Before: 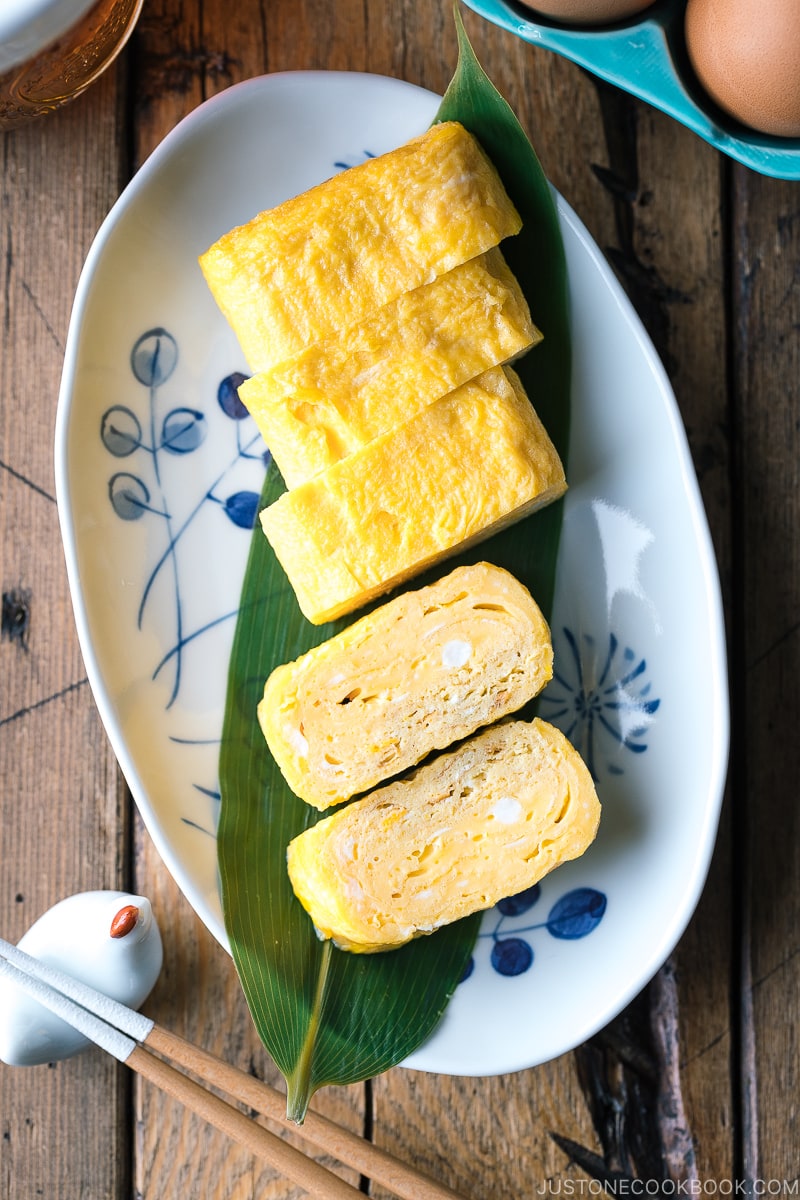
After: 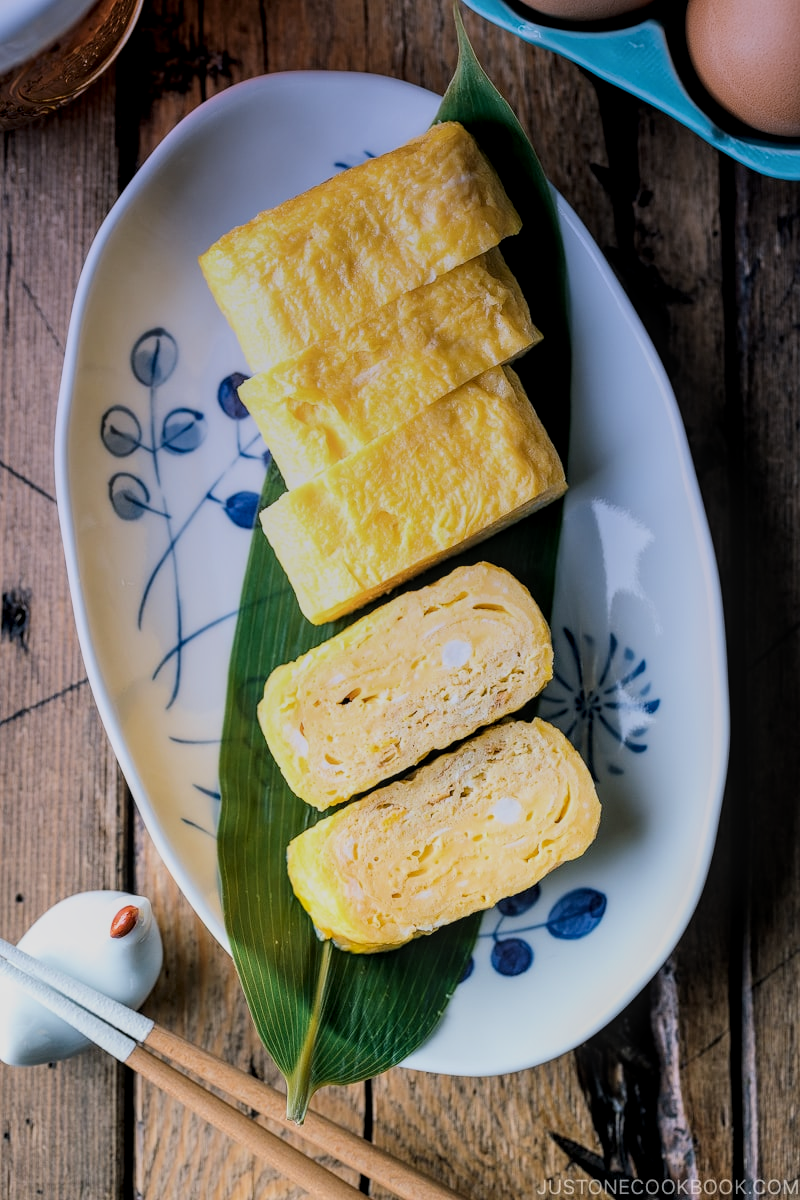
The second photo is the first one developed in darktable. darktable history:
filmic rgb: black relative exposure -7.82 EV, white relative exposure 4.29 EV, hardness 3.86, color science v6 (2022)
local contrast: detail 130%
graduated density: hue 238.83°, saturation 50%
